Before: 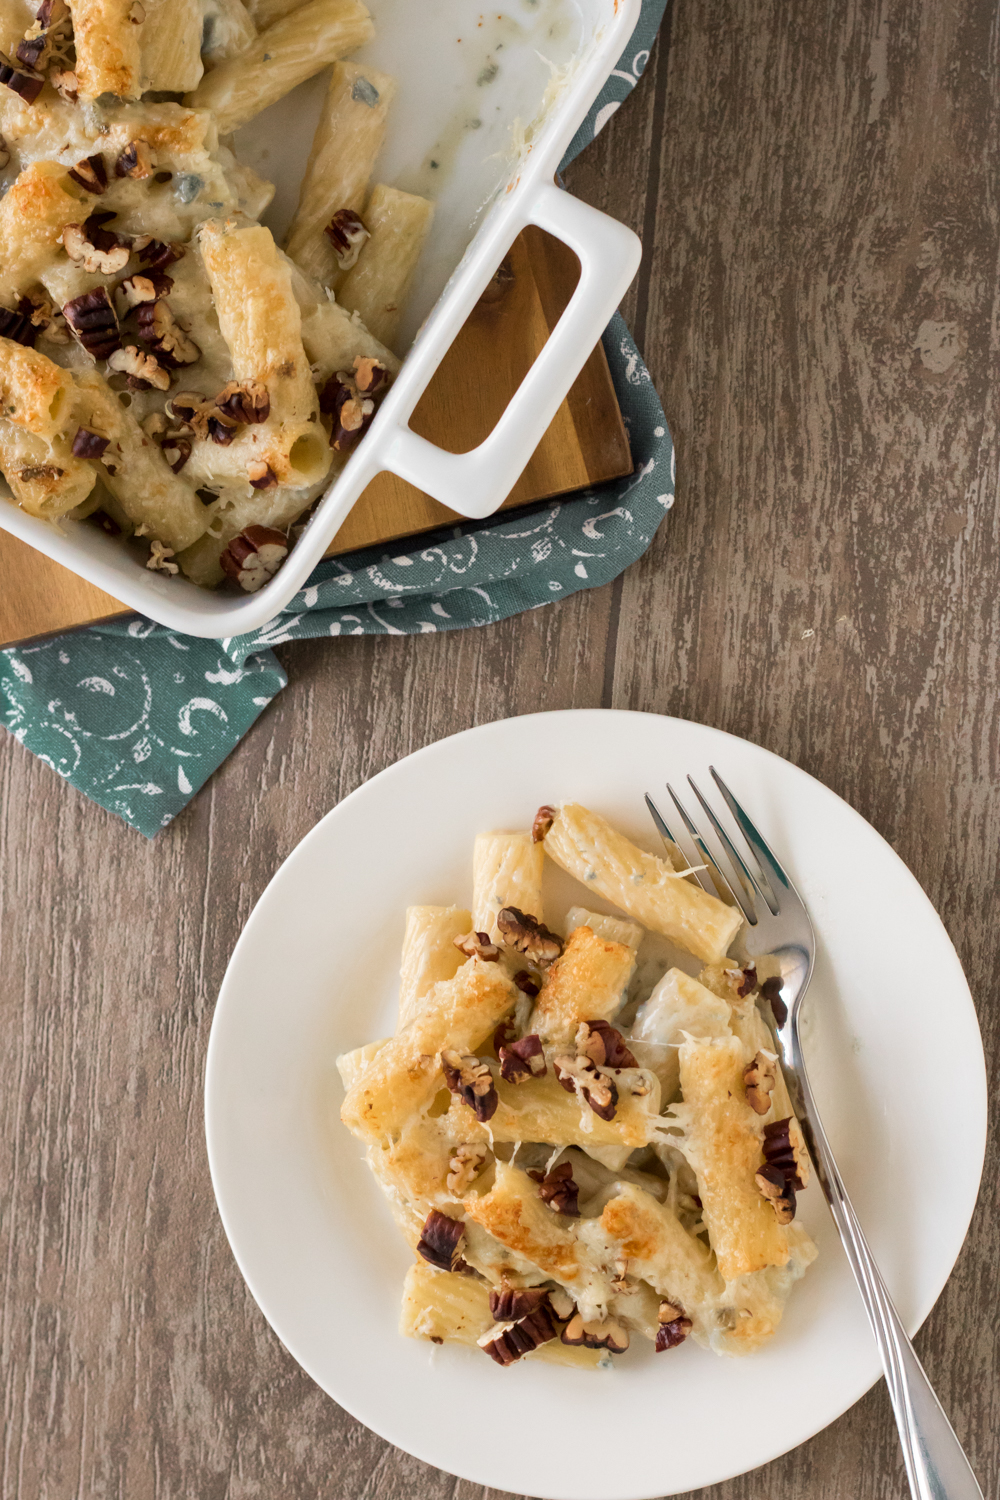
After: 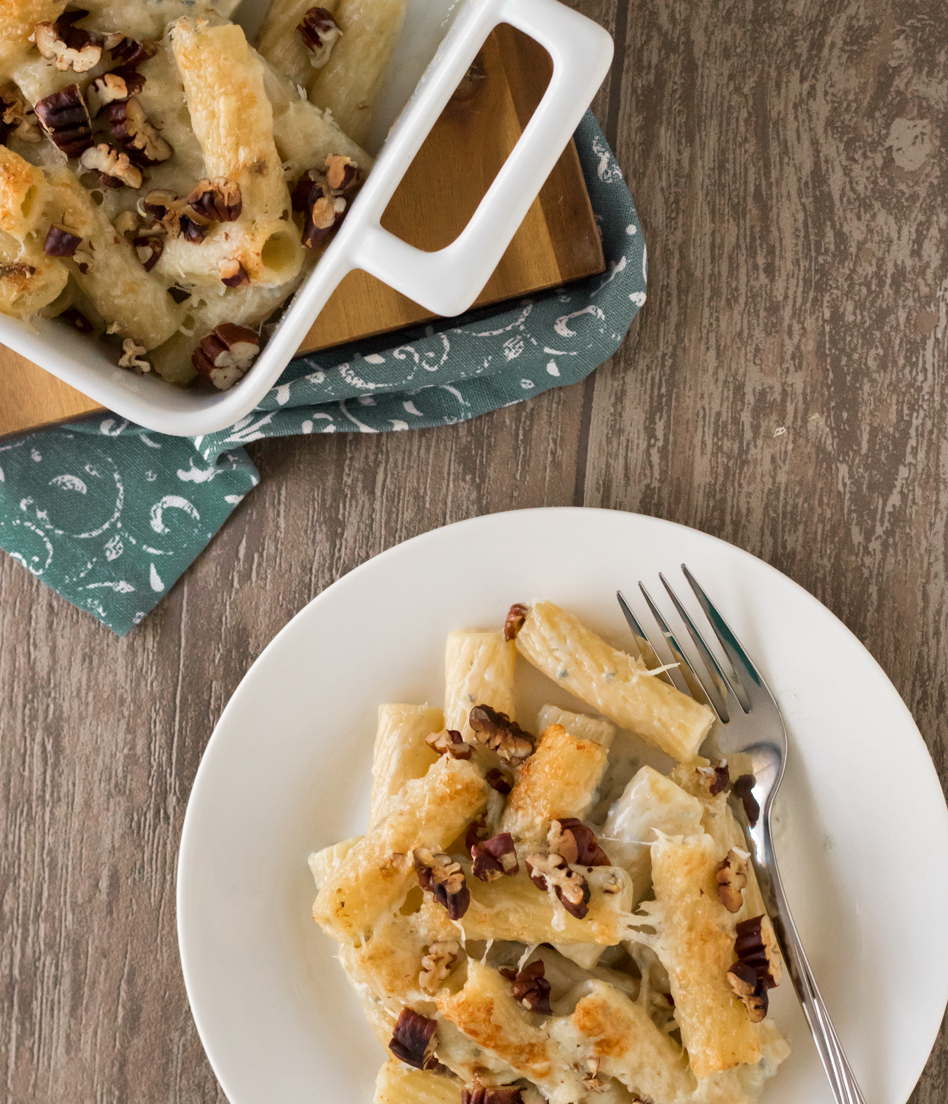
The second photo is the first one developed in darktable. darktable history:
crop and rotate: left 2.834%, top 13.501%, right 2.308%, bottom 12.875%
shadows and highlights: low approximation 0.01, soften with gaussian
